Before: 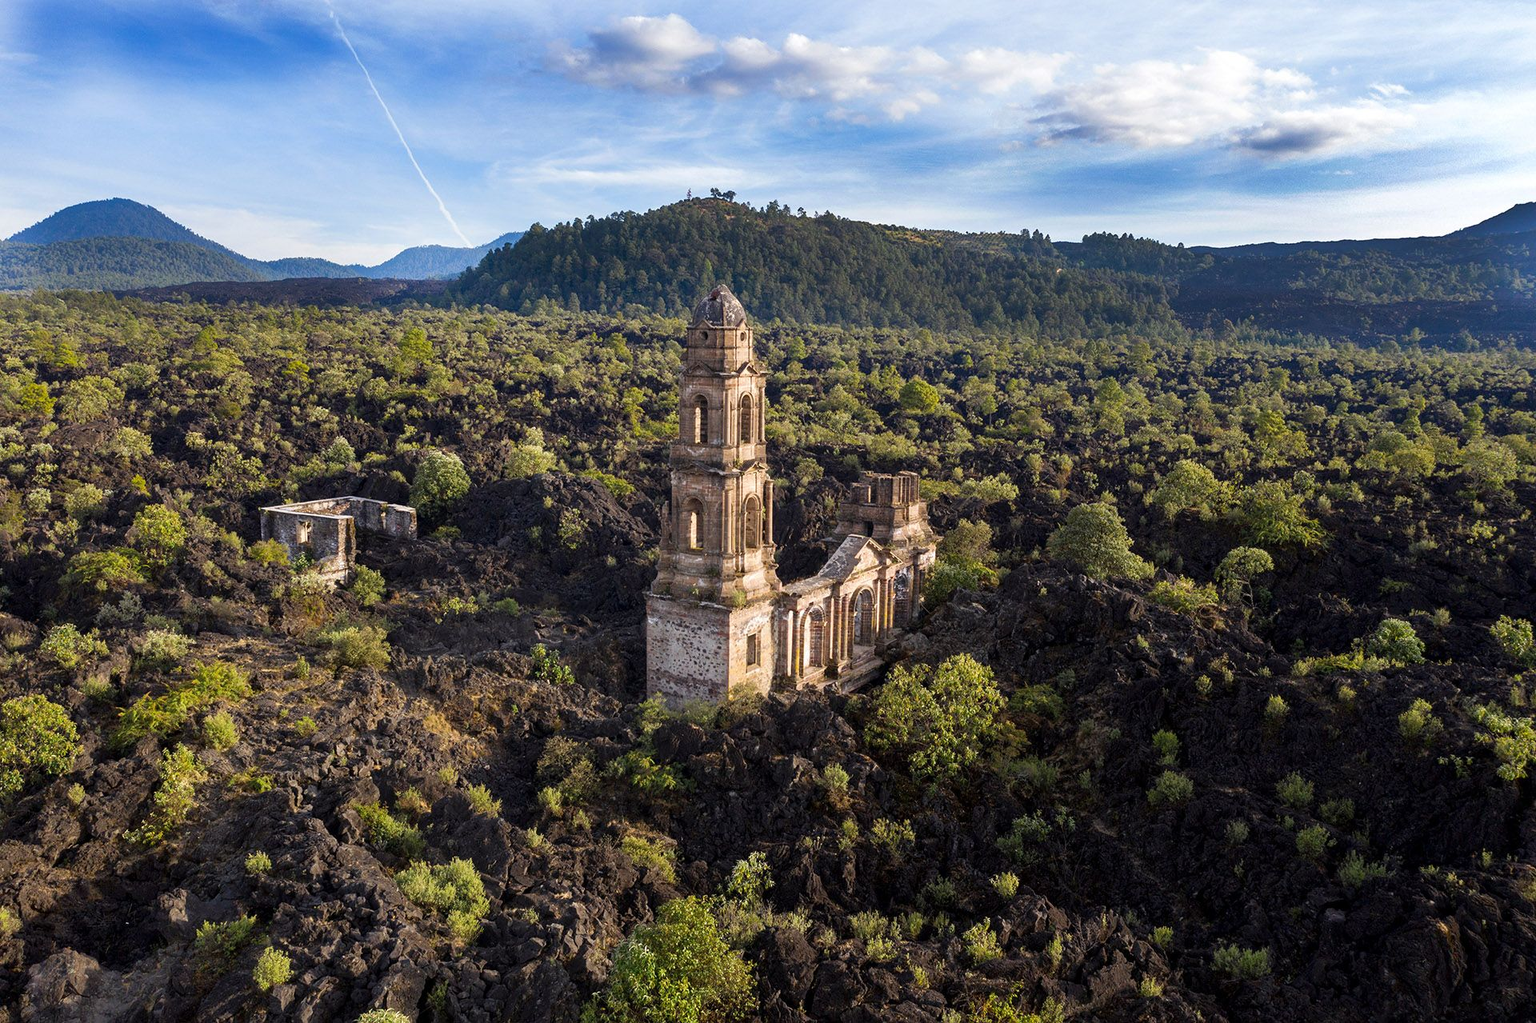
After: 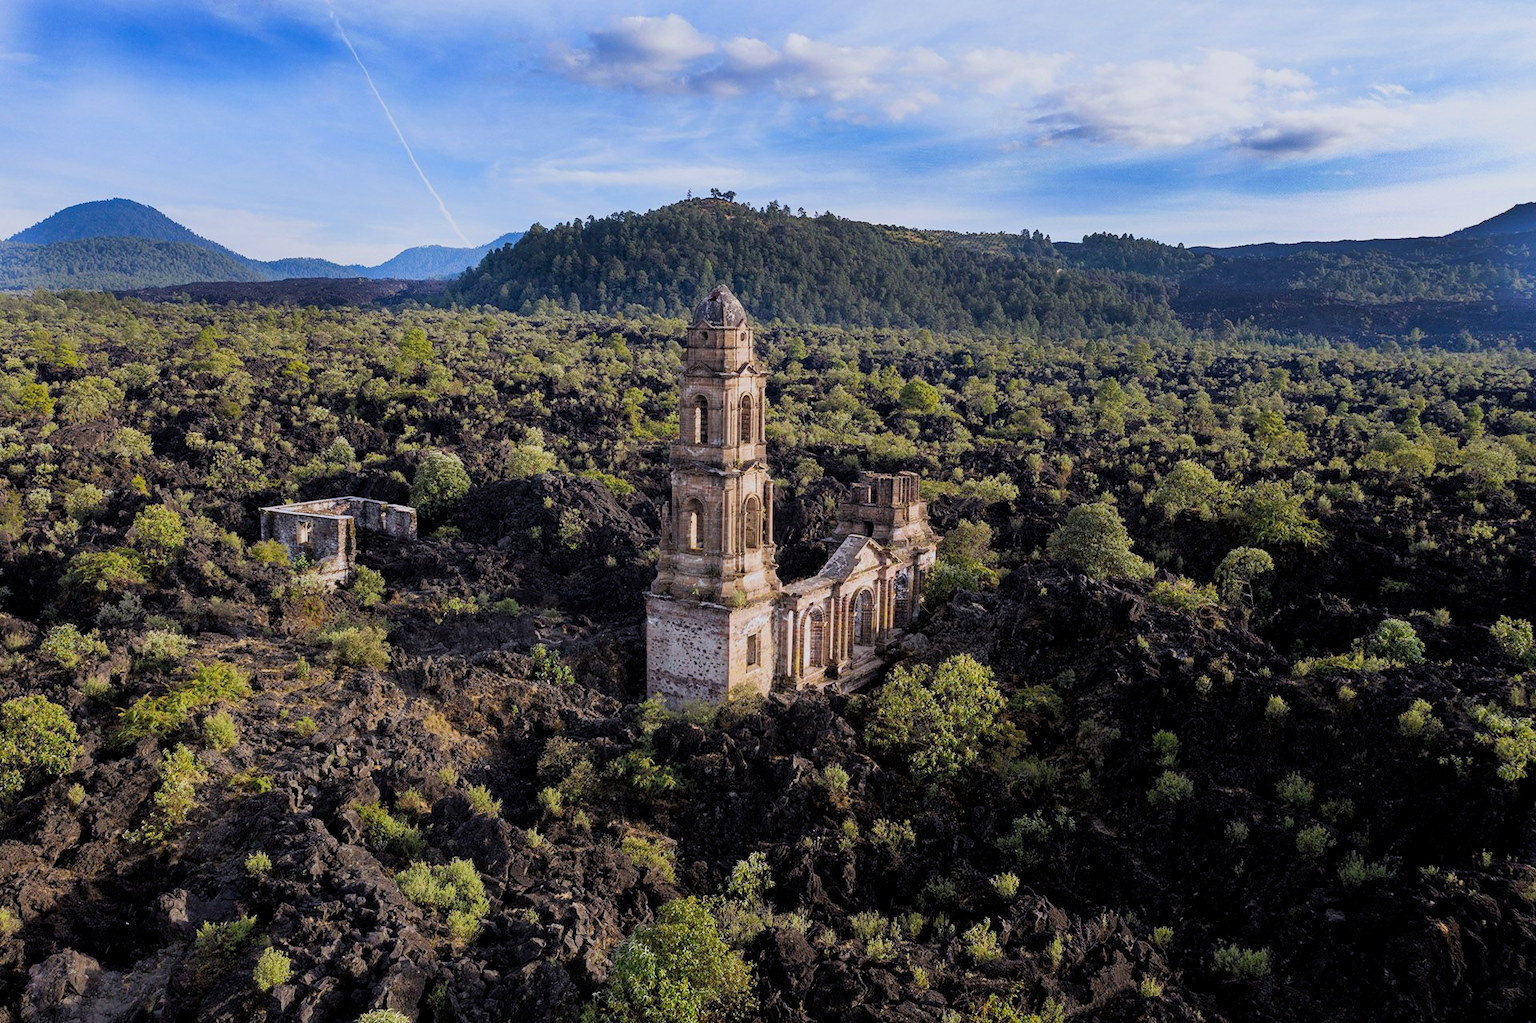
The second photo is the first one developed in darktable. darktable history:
filmic rgb: middle gray luminance 18.42%, black relative exposure -9 EV, white relative exposure 3.75 EV, threshold 6 EV, target black luminance 0%, hardness 4.85, latitude 67.35%, contrast 0.955, highlights saturation mix 20%, shadows ↔ highlights balance 21.36%, add noise in highlights 0, preserve chrominance luminance Y, color science v3 (2019), use custom middle-gray values true, iterations of high-quality reconstruction 0, contrast in highlights soft, enable highlight reconstruction true
color calibration: illuminant as shot in camera, x 0.358, y 0.373, temperature 4628.91 K
